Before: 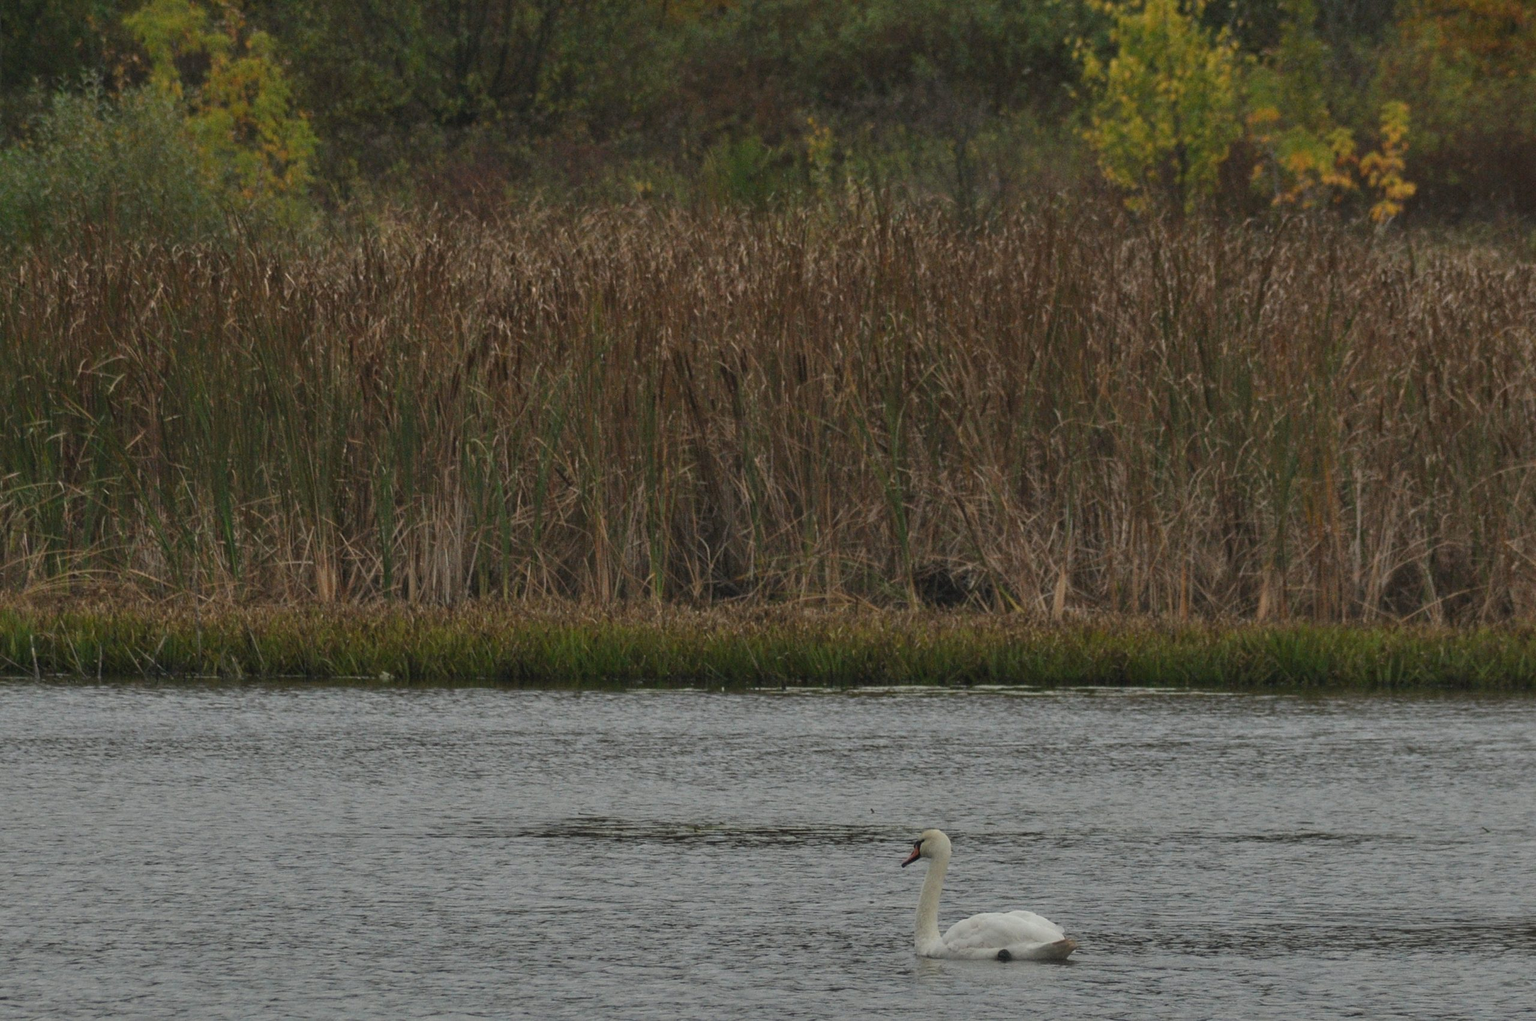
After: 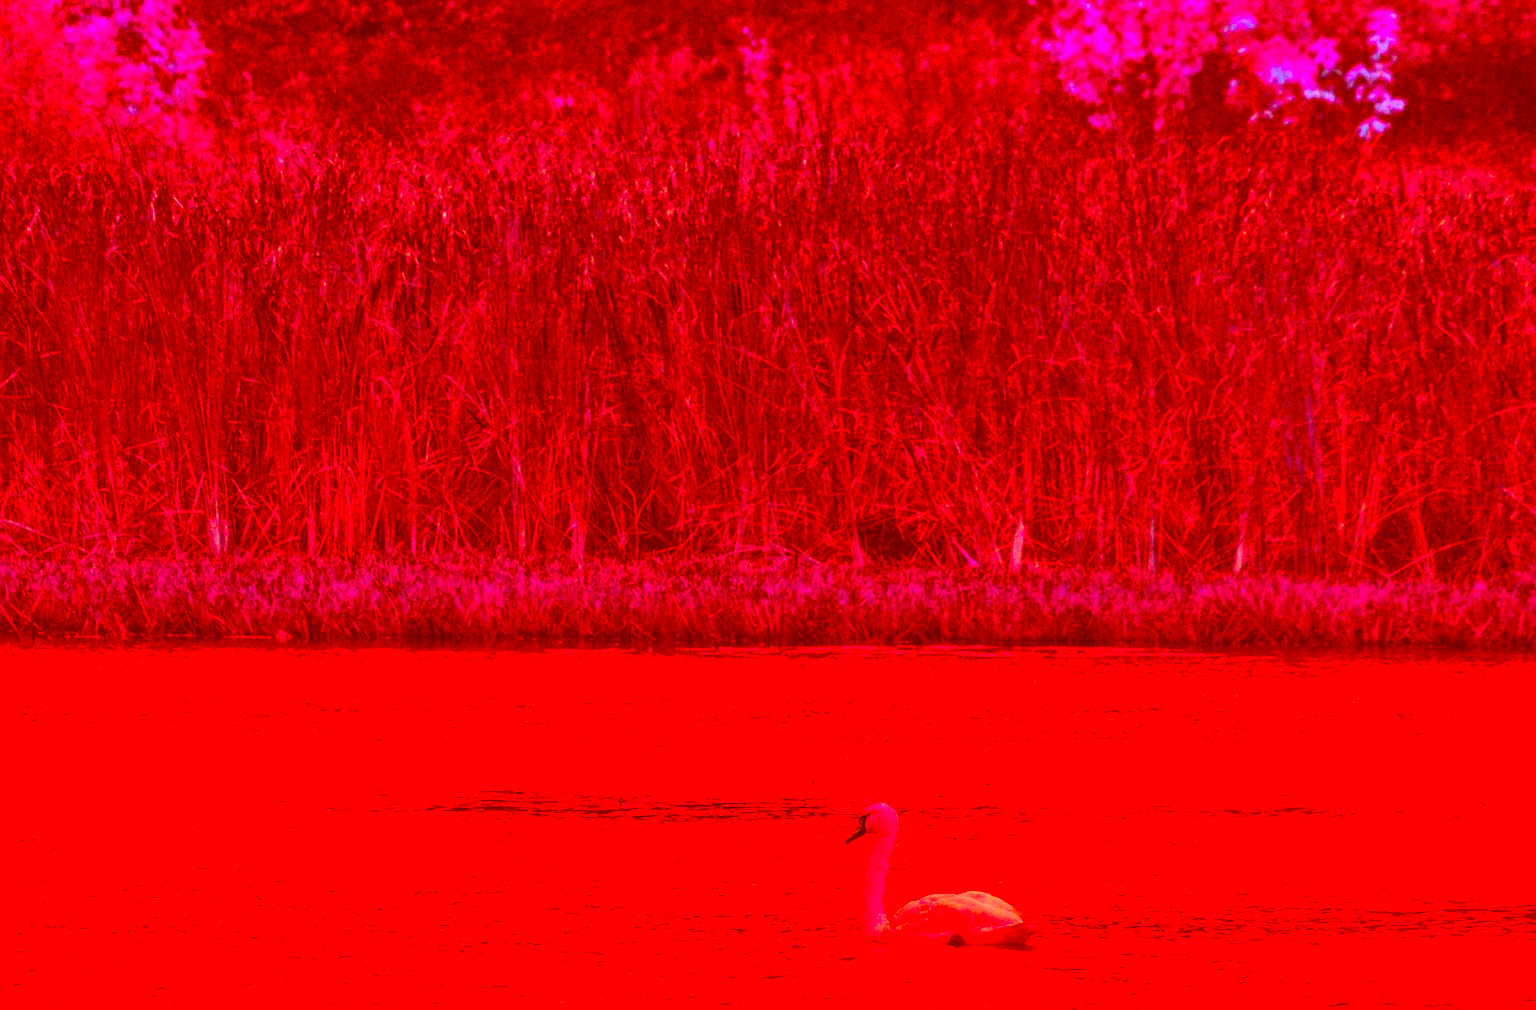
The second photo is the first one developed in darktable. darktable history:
crop and rotate: left 8.262%, top 9.226%
exposure: black level correction 0, exposure 0.7 EV, compensate exposure bias true, compensate highlight preservation false
color correction: highlights a* -39.68, highlights b* -40, shadows a* -40, shadows b* -40, saturation -3
color balance: lift [0.991, 1, 1, 1], gamma [0.996, 1, 1, 1], input saturation 98.52%, contrast 20.34%, output saturation 103.72%
local contrast: on, module defaults
